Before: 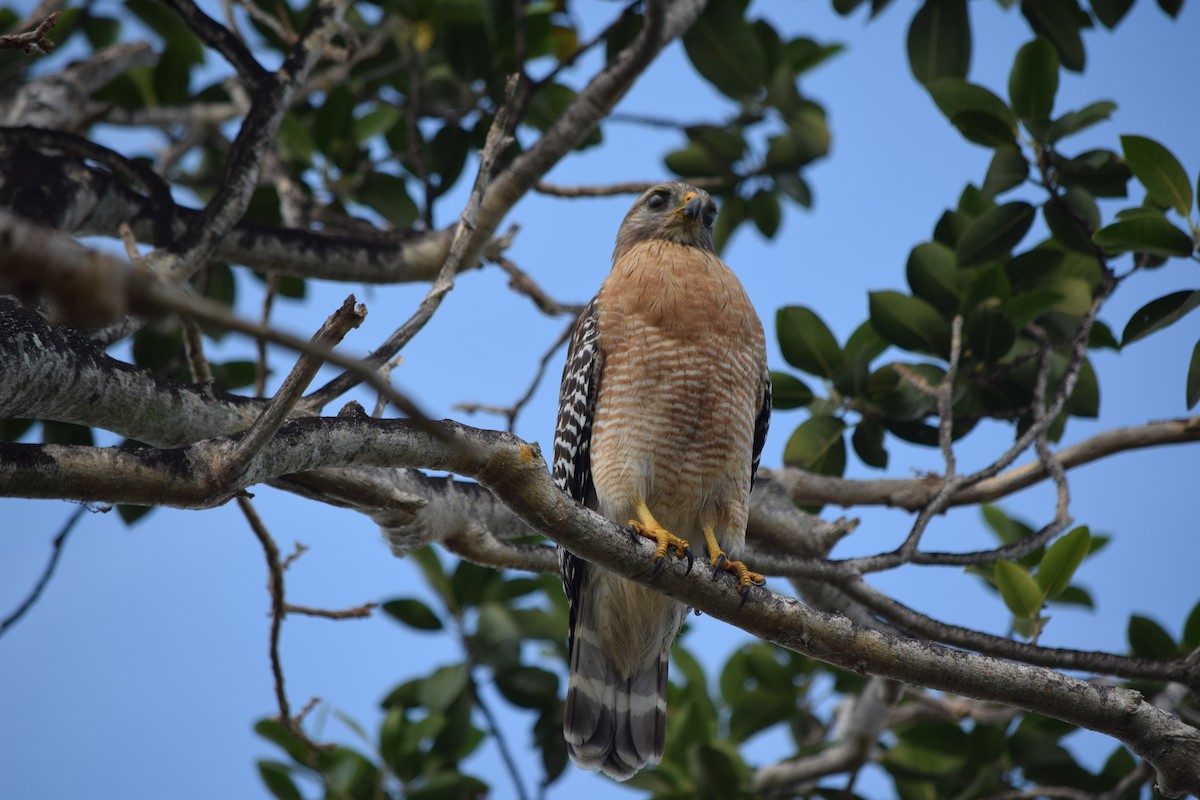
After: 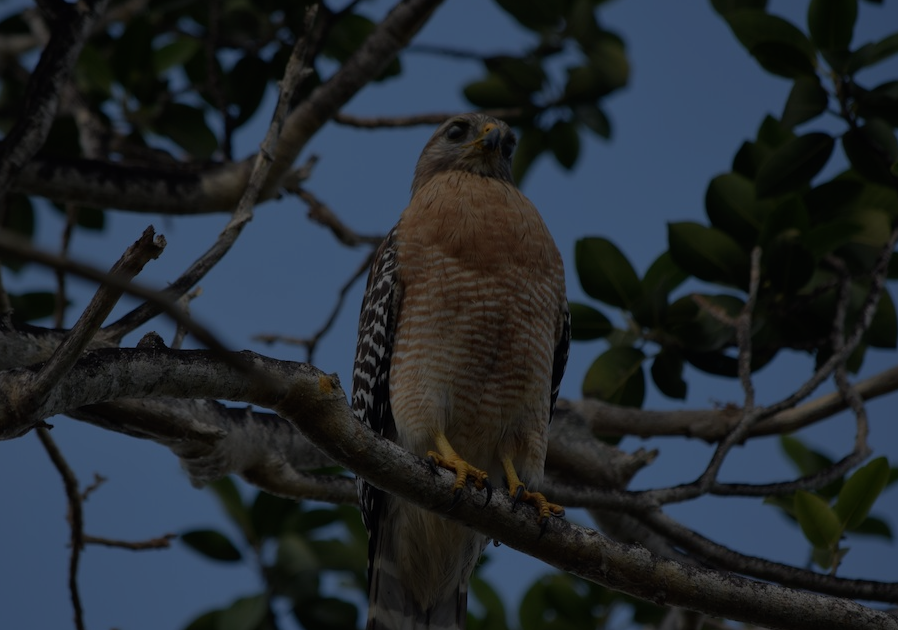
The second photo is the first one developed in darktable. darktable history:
crop: left 16.768%, top 8.653%, right 8.362%, bottom 12.485%
exposure: exposure -2.446 EV, compensate highlight preservation false
